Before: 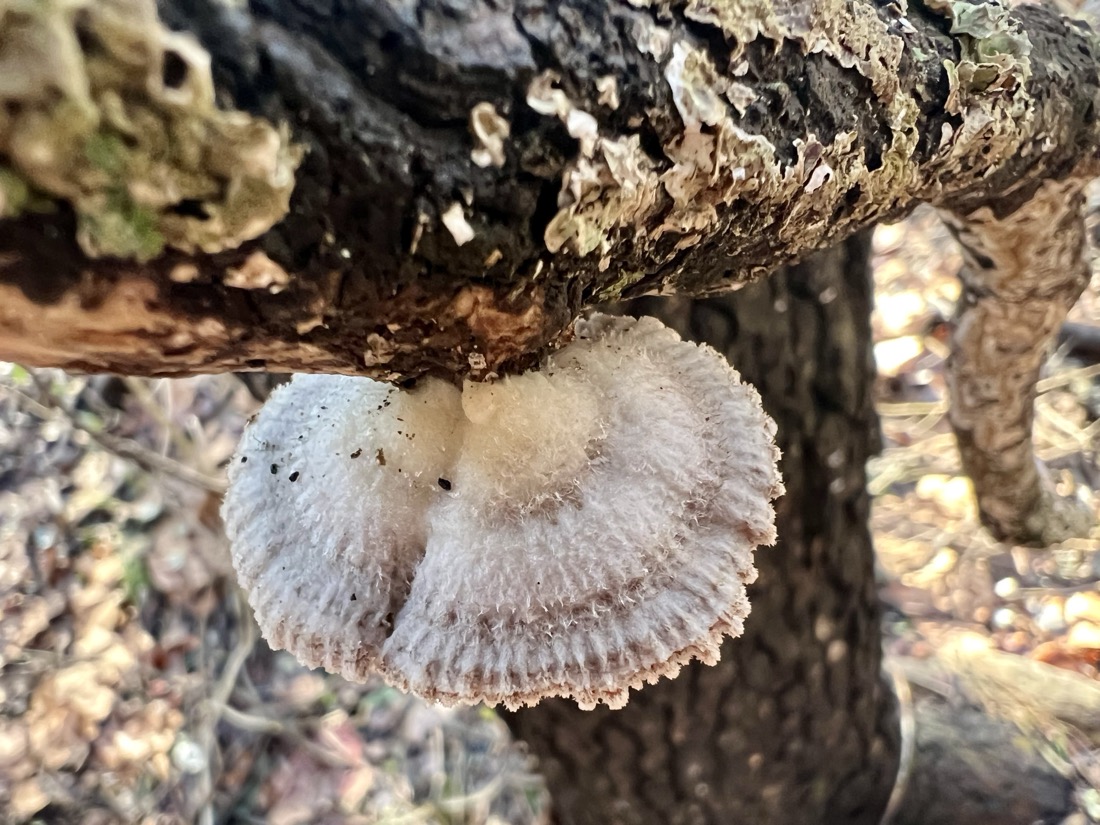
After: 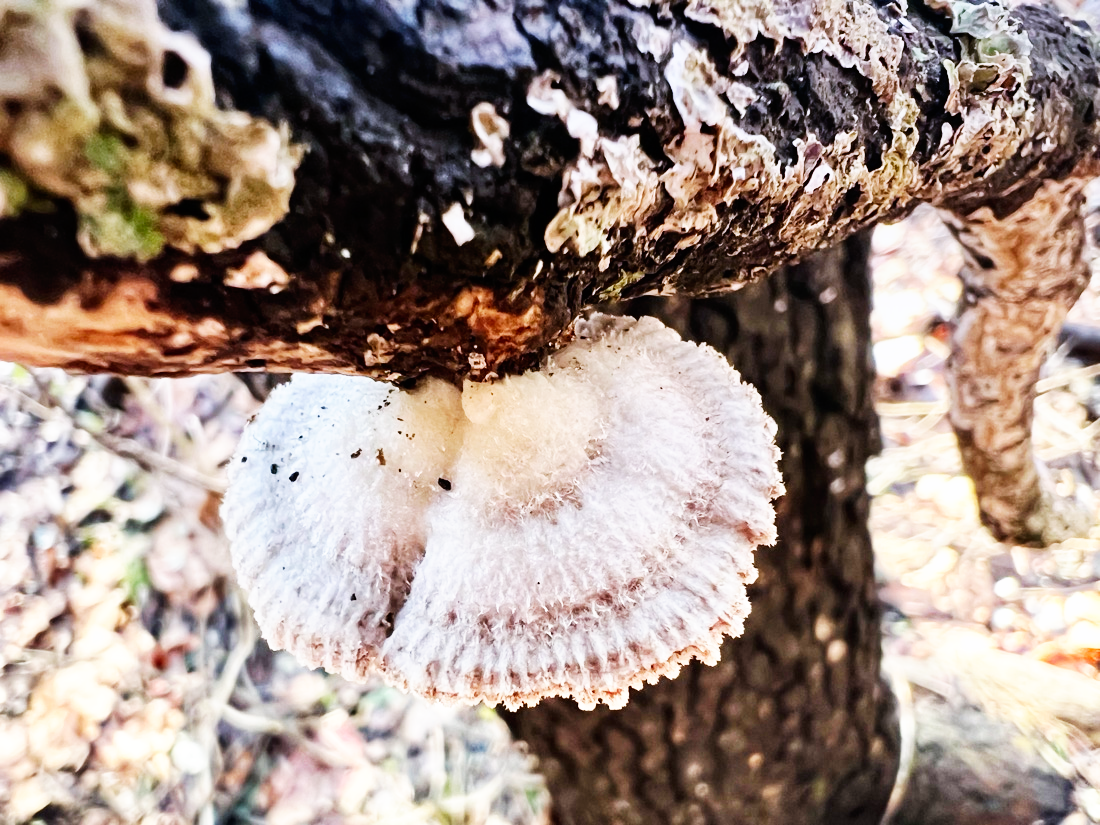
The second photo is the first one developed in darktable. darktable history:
base curve: curves: ch0 [(0, 0) (0.007, 0.004) (0.027, 0.03) (0.046, 0.07) (0.207, 0.54) (0.442, 0.872) (0.673, 0.972) (1, 1)], preserve colors none
graduated density: hue 238.83°, saturation 50%
